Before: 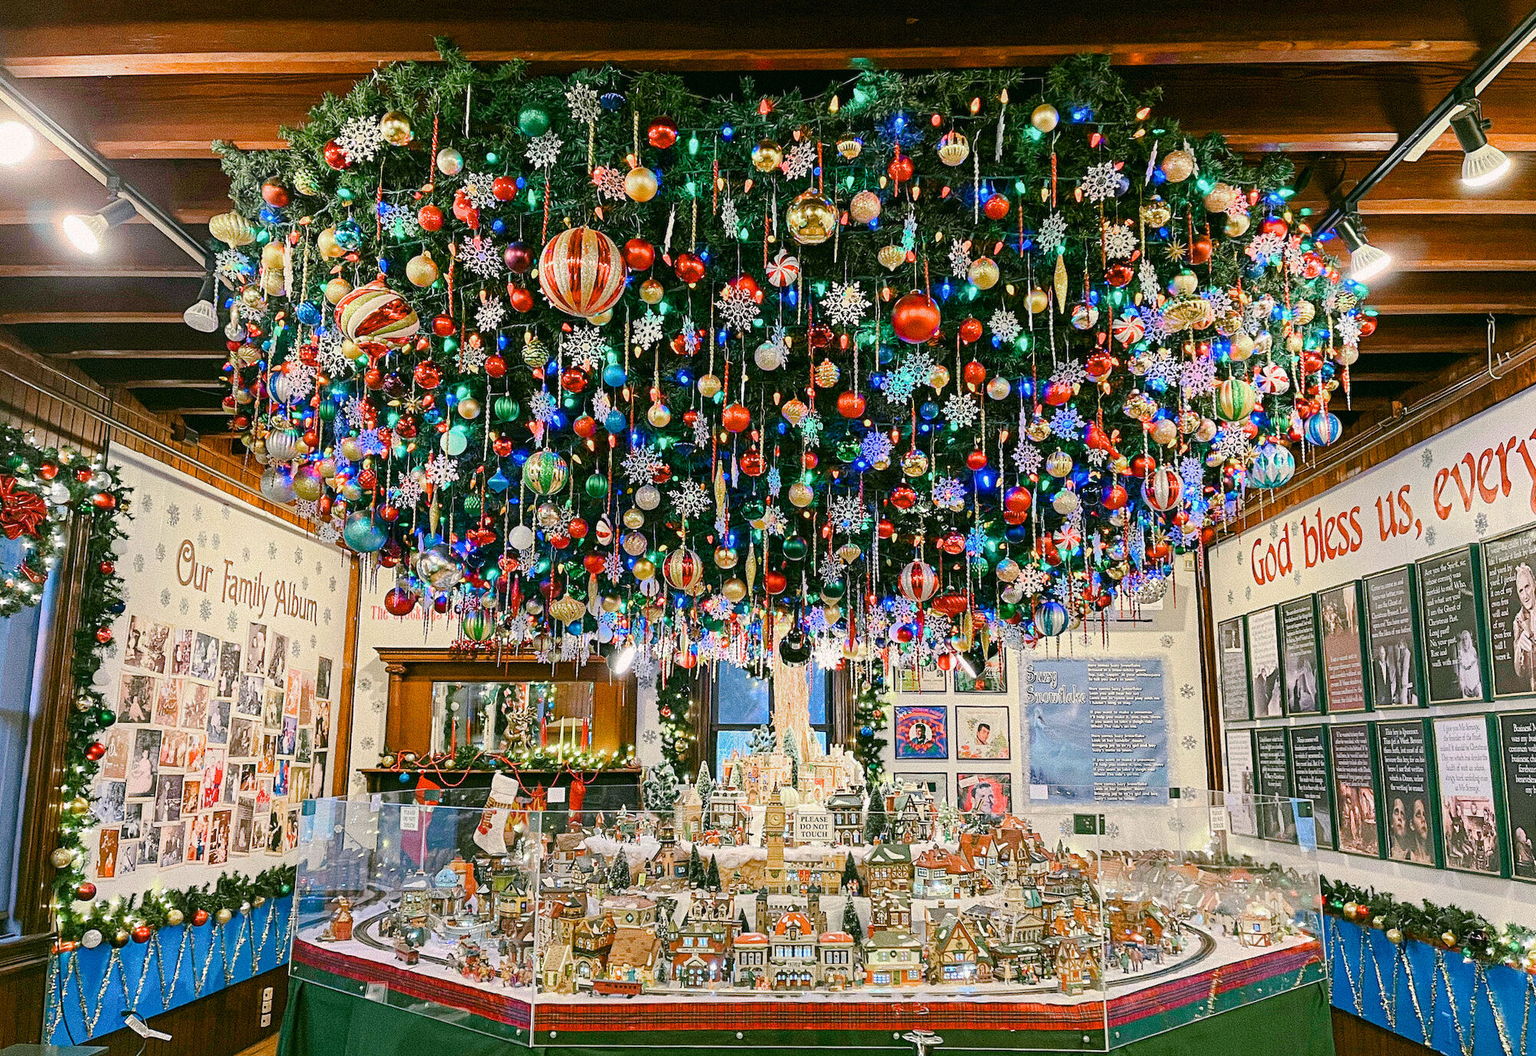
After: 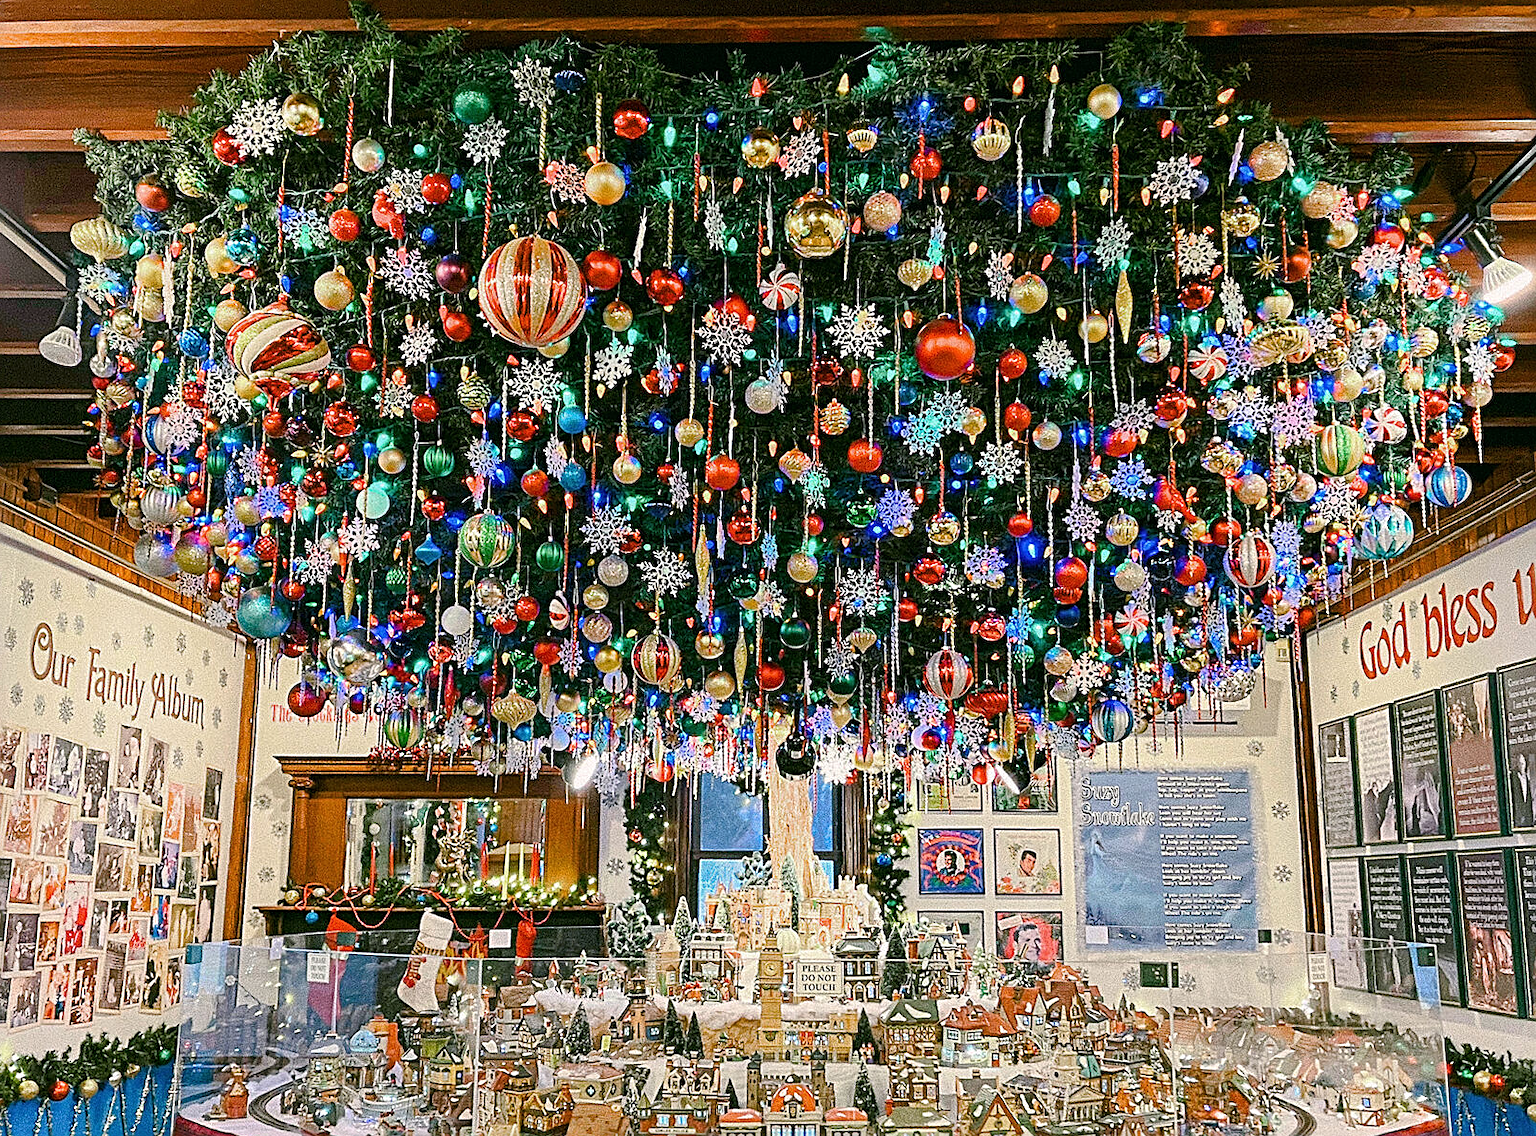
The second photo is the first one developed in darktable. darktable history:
sharpen: on, module defaults
levels: levels [0, 0.51, 1]
crop: left 9.929%, top 3.475%, right 9.188%, bottom 9.529%
